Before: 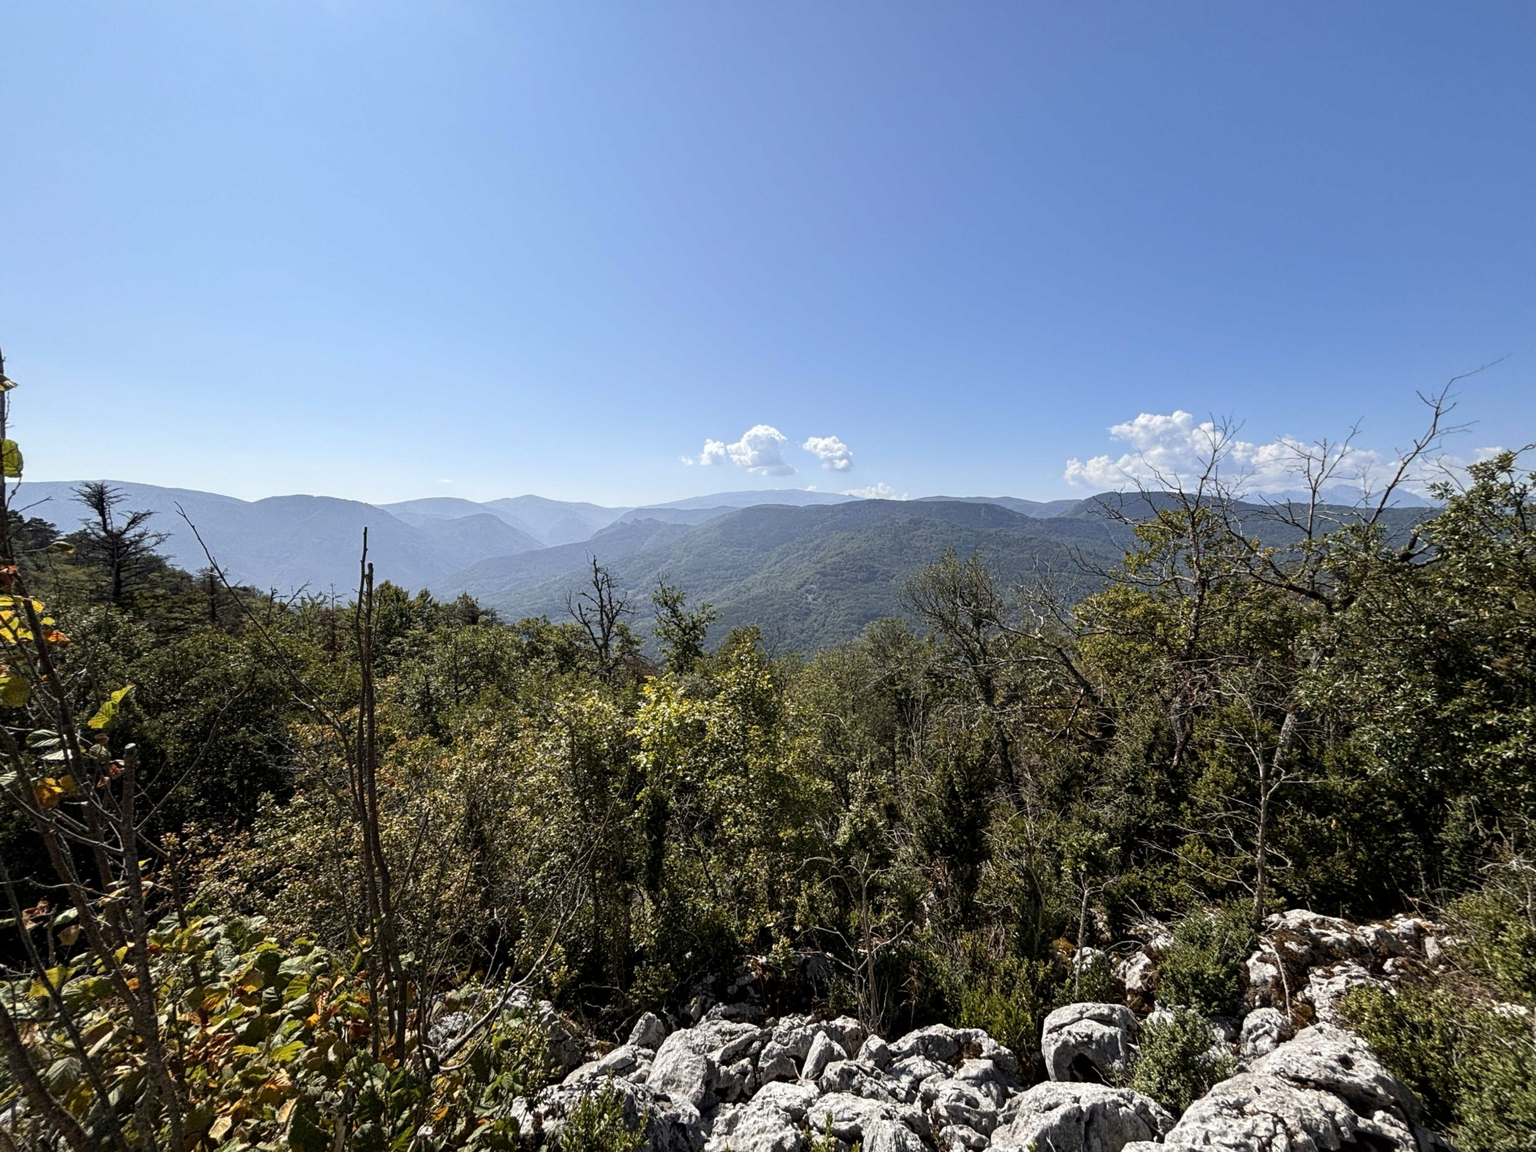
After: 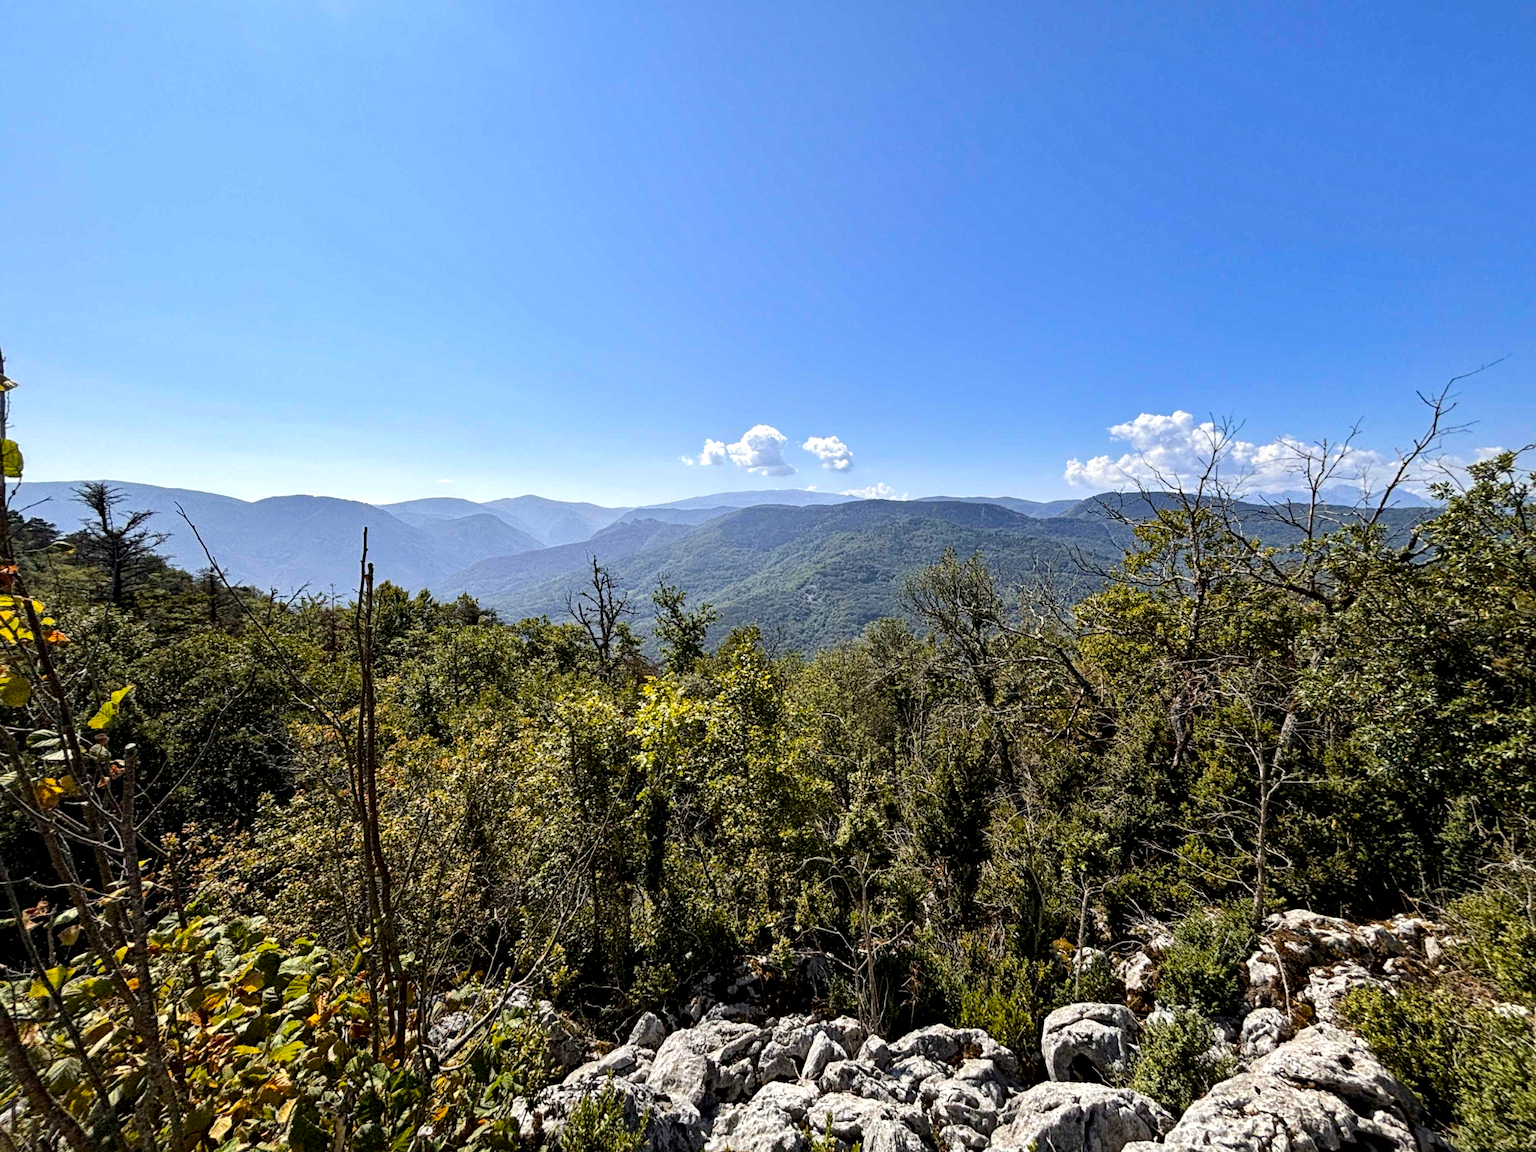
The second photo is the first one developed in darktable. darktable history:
color balance rgb: perceptual saturation grading › global saturation 25%, perceptual brilliance grading › mid-tones 10%, perceptual brilliance grading › shadows 15%, global vibrance 20%
local contrast: mode bilateral grid, contrast 25, coarseness 47, detail 151%, midtone range 0.2
haze removal: compatibility mode true, adaptive false
